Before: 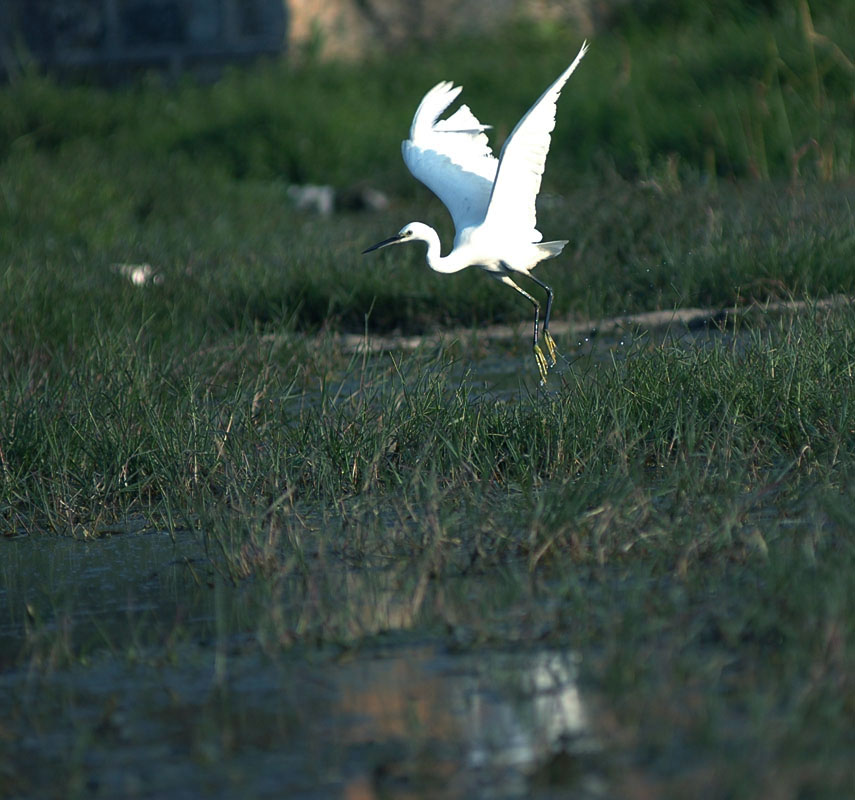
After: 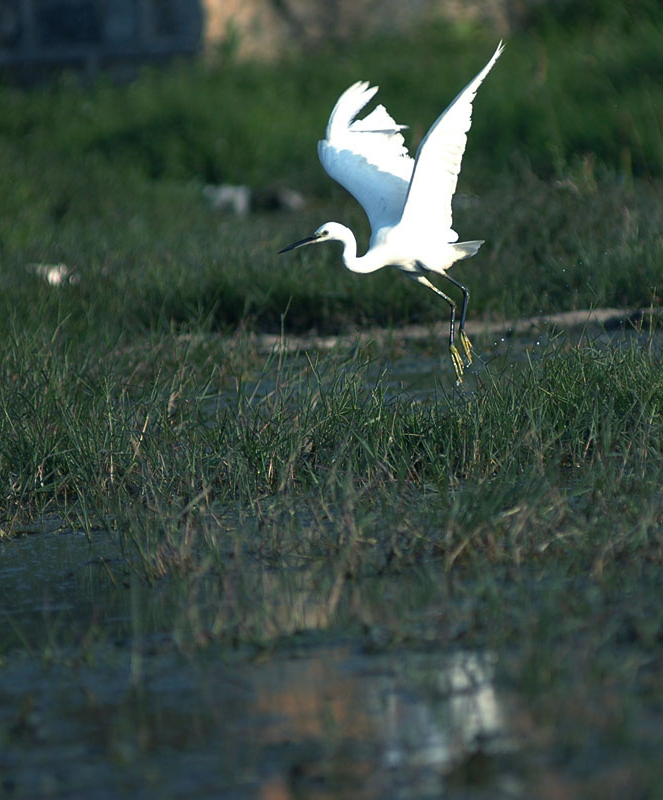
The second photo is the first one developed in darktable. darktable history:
crop: left 9.85%, right 12.506%
